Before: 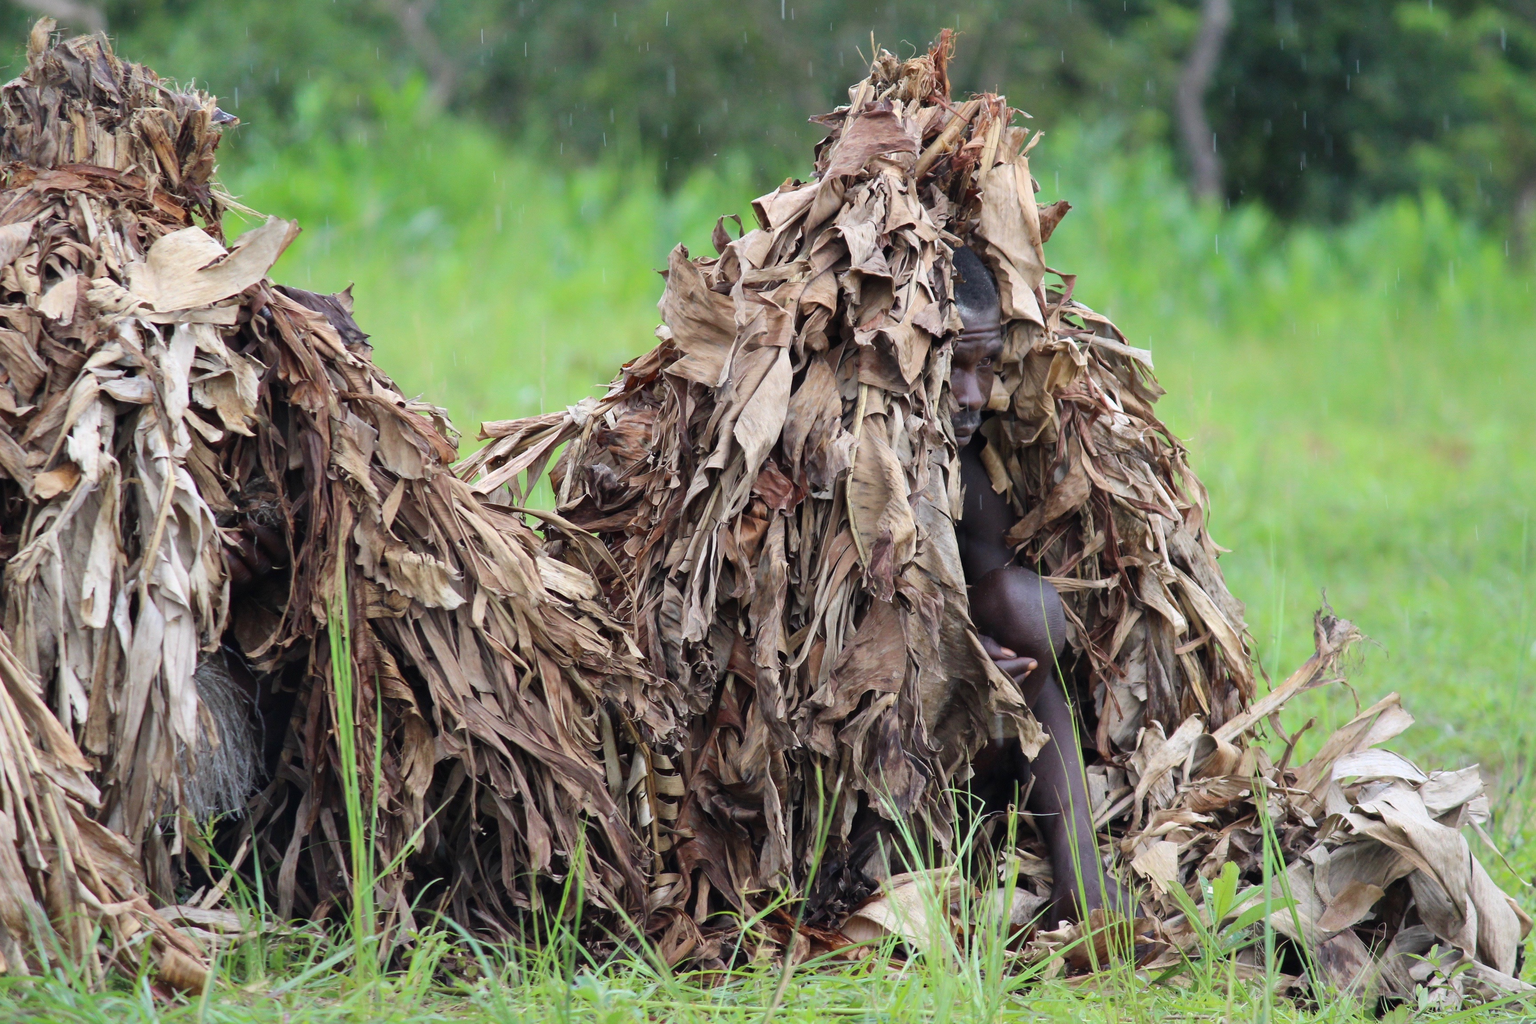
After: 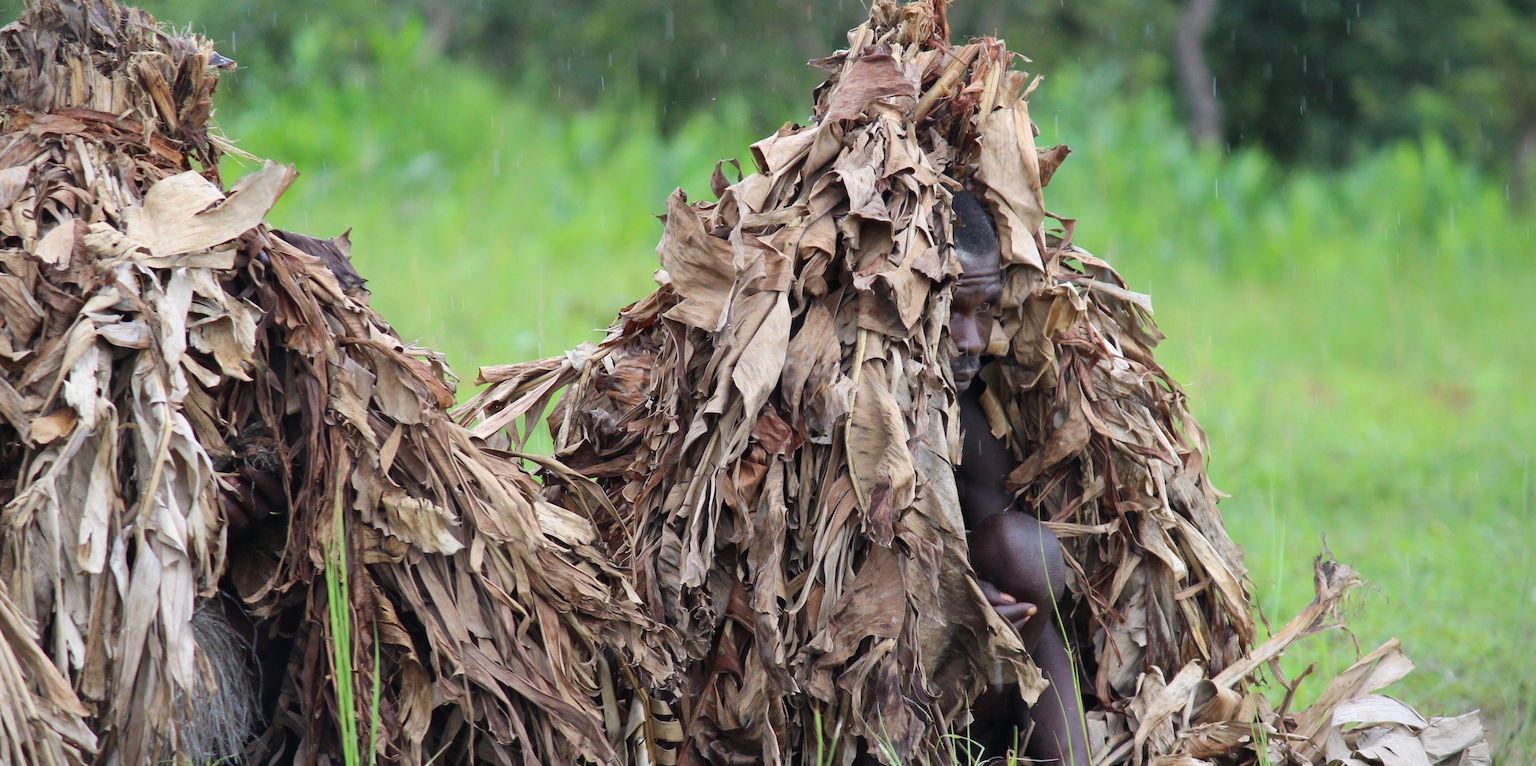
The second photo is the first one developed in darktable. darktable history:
crop: left 0.236%, top 5.525%, bottom 19.815%
vignetting: fall-off start 100.95%, center (-0.031, -0.04), width/height ratio 1.32, unbound false
